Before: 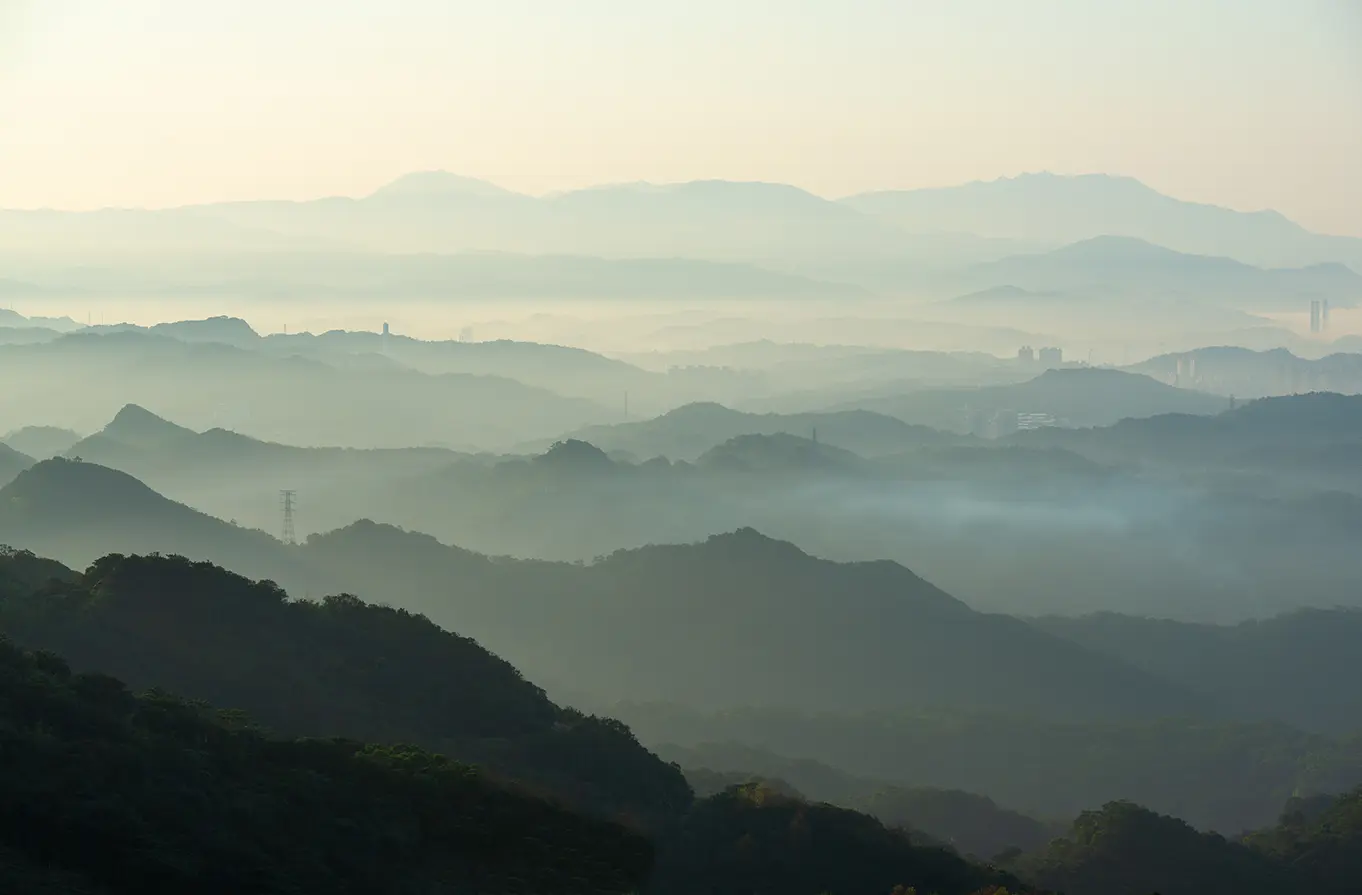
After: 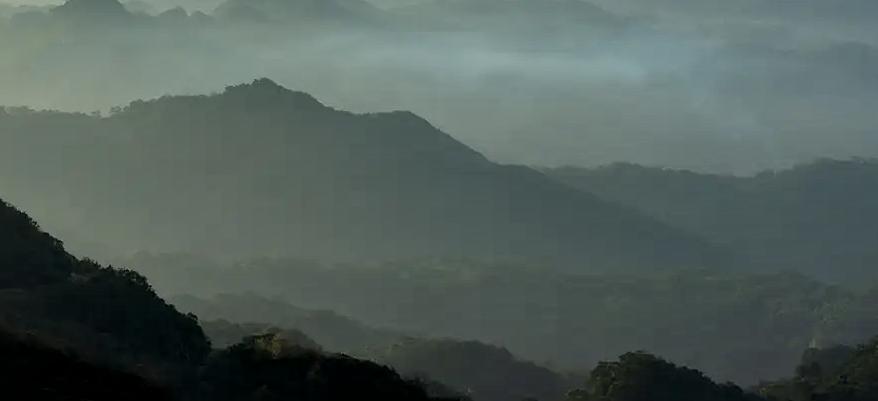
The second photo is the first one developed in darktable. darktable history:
crop and rotate: left 35.509%, top 50.238%, bottom 4.934%
local contrast: mode bilateral grid, contrast 20, coarseness 50, detail 159%, midtone range 0.2
filmic rgb: black relative exposure -7.15 EV, white relative exposure 5.36 EV, hardness 3.02, color science v6 (2022)
